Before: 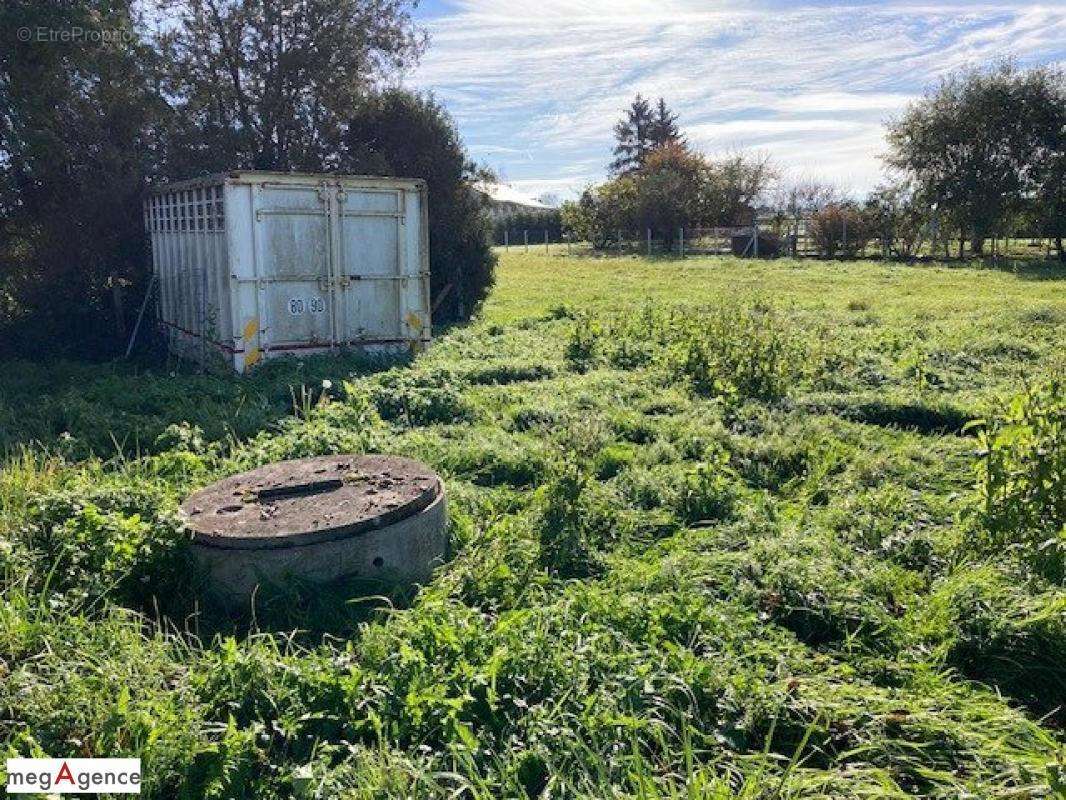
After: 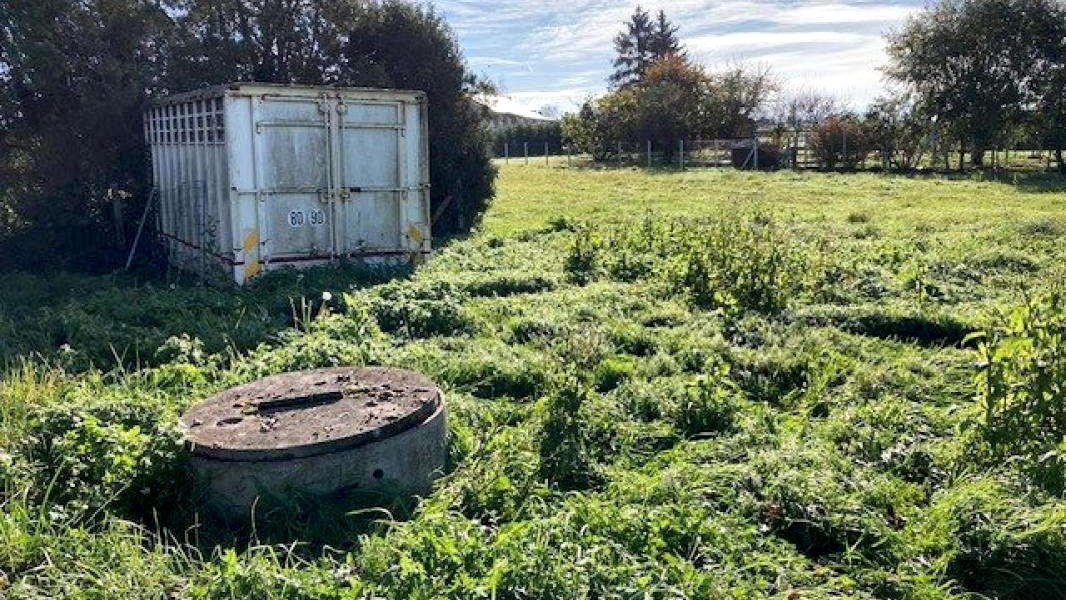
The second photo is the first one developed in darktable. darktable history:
crop: top 11.038%, bottom 13.962%
local contrast: mode bilateral grid, contrast 50, coarseness 50, detail 150%, midtone range 0.2
